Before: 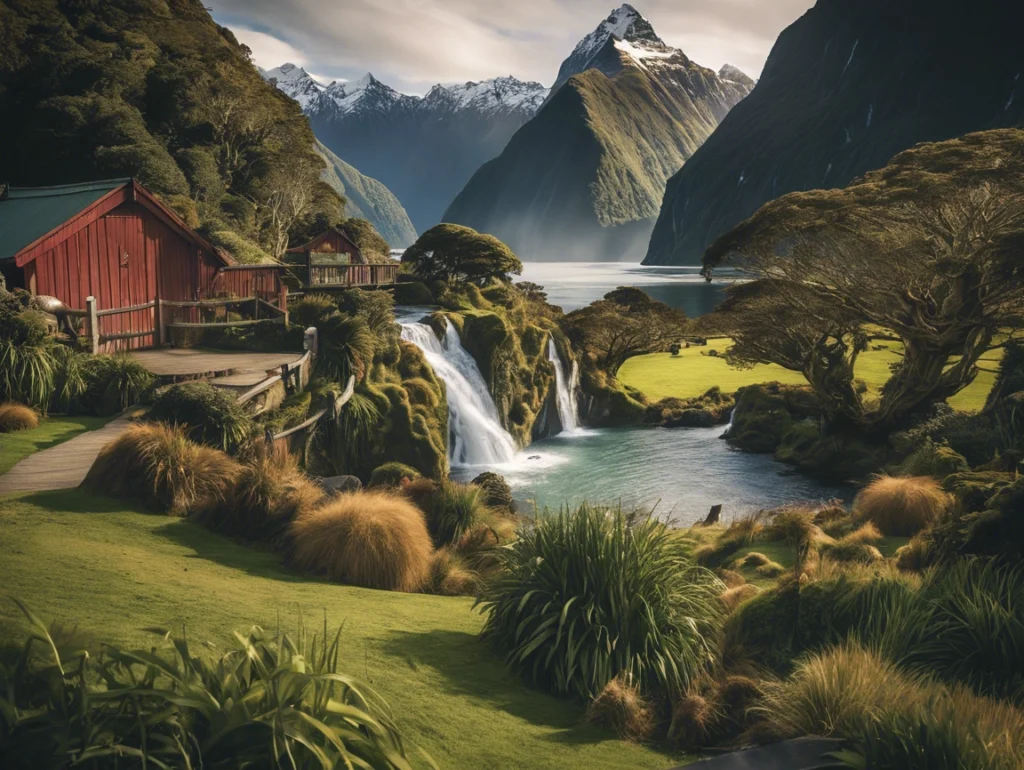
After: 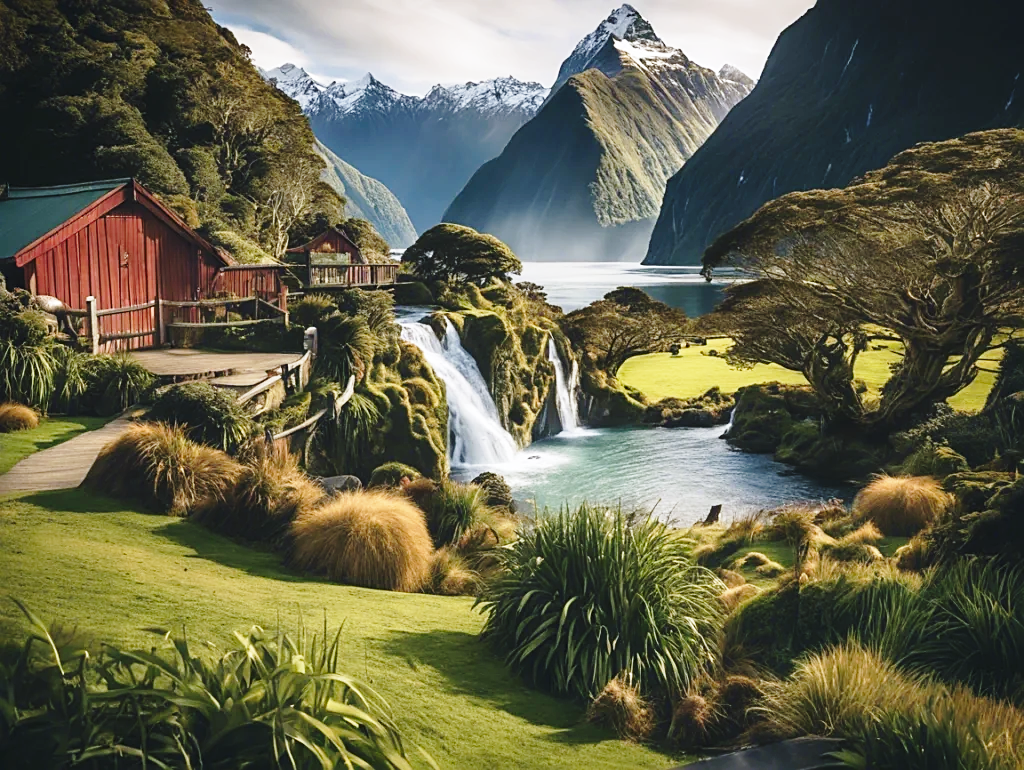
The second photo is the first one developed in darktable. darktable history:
white balance: red 0.974, blue 1.044
sharpen: on, module defaults
base curve: curves: ch0 [(0, 0) (0.028, 0.03) (0.121, 0.232) (0.46, 0.748) (0.859, 0.968) (1, 1)], preserve colors none
